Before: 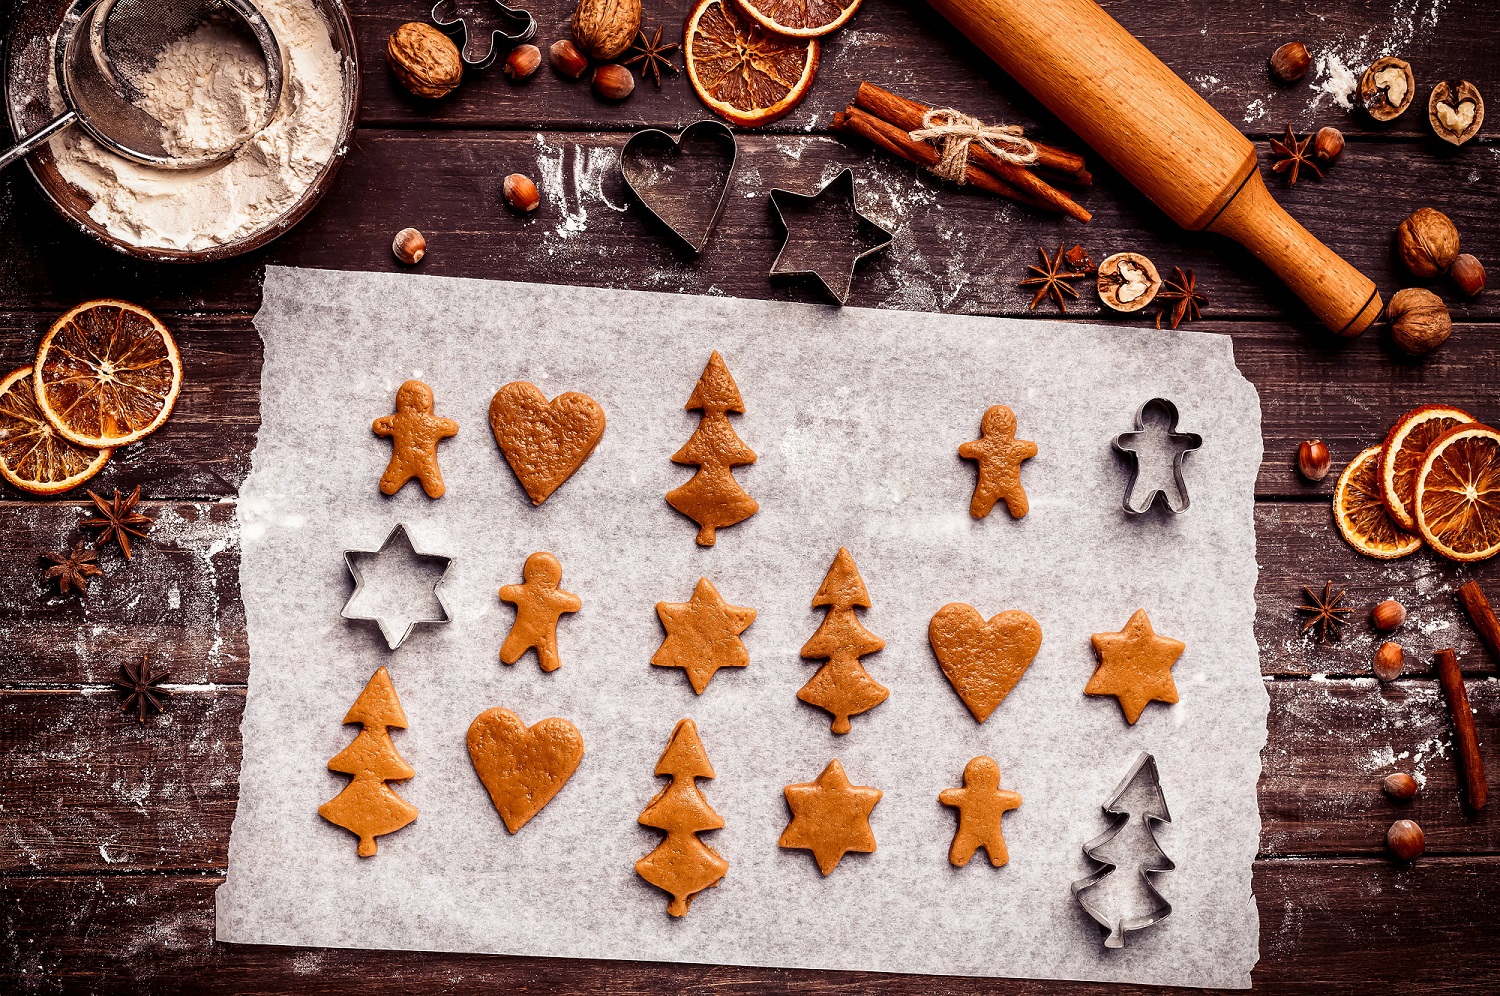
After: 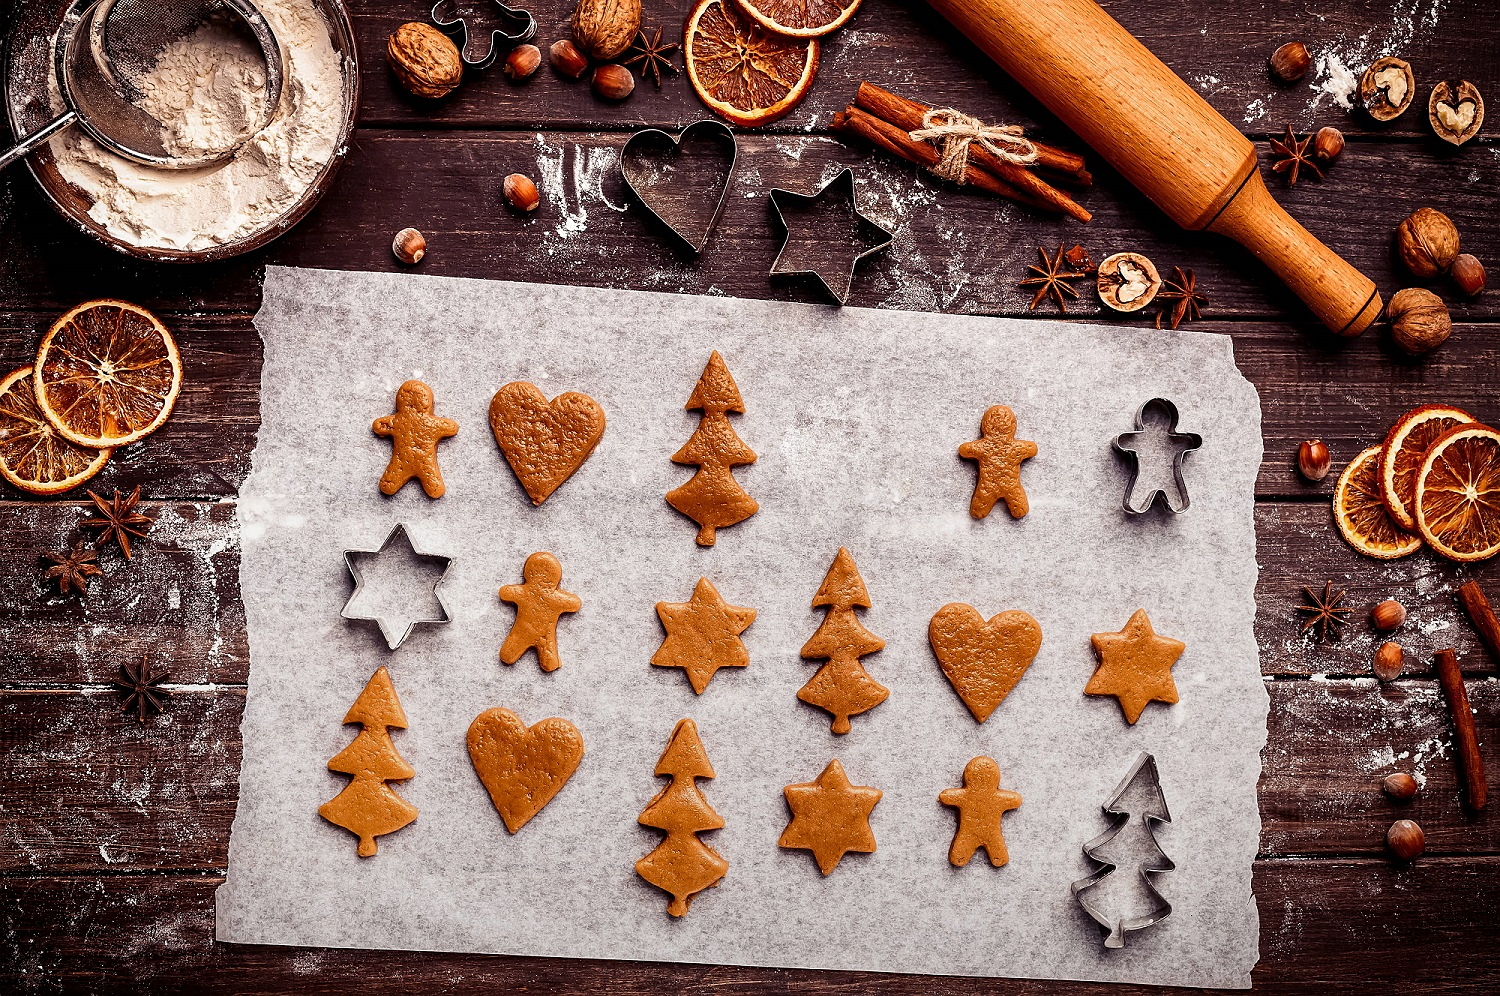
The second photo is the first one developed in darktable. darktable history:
graduated density: rotation -180°, offset 24.95
sharpen: radius 1.272, amount 0.305, threshold 0
